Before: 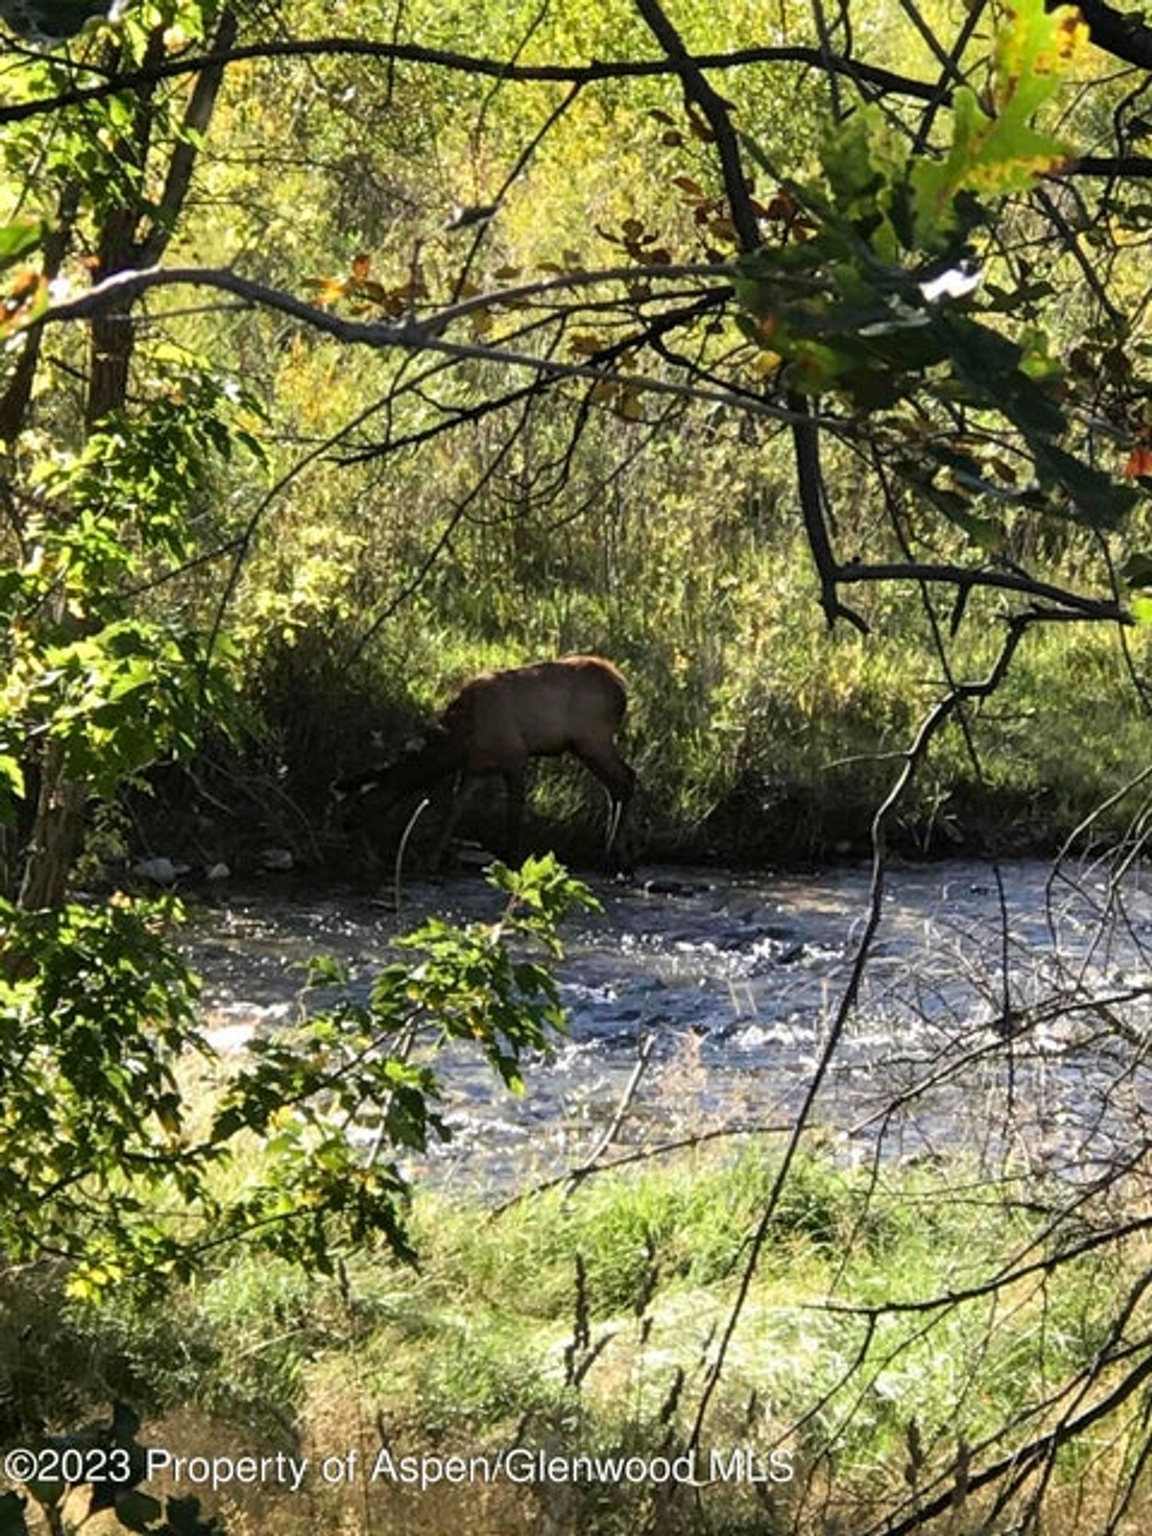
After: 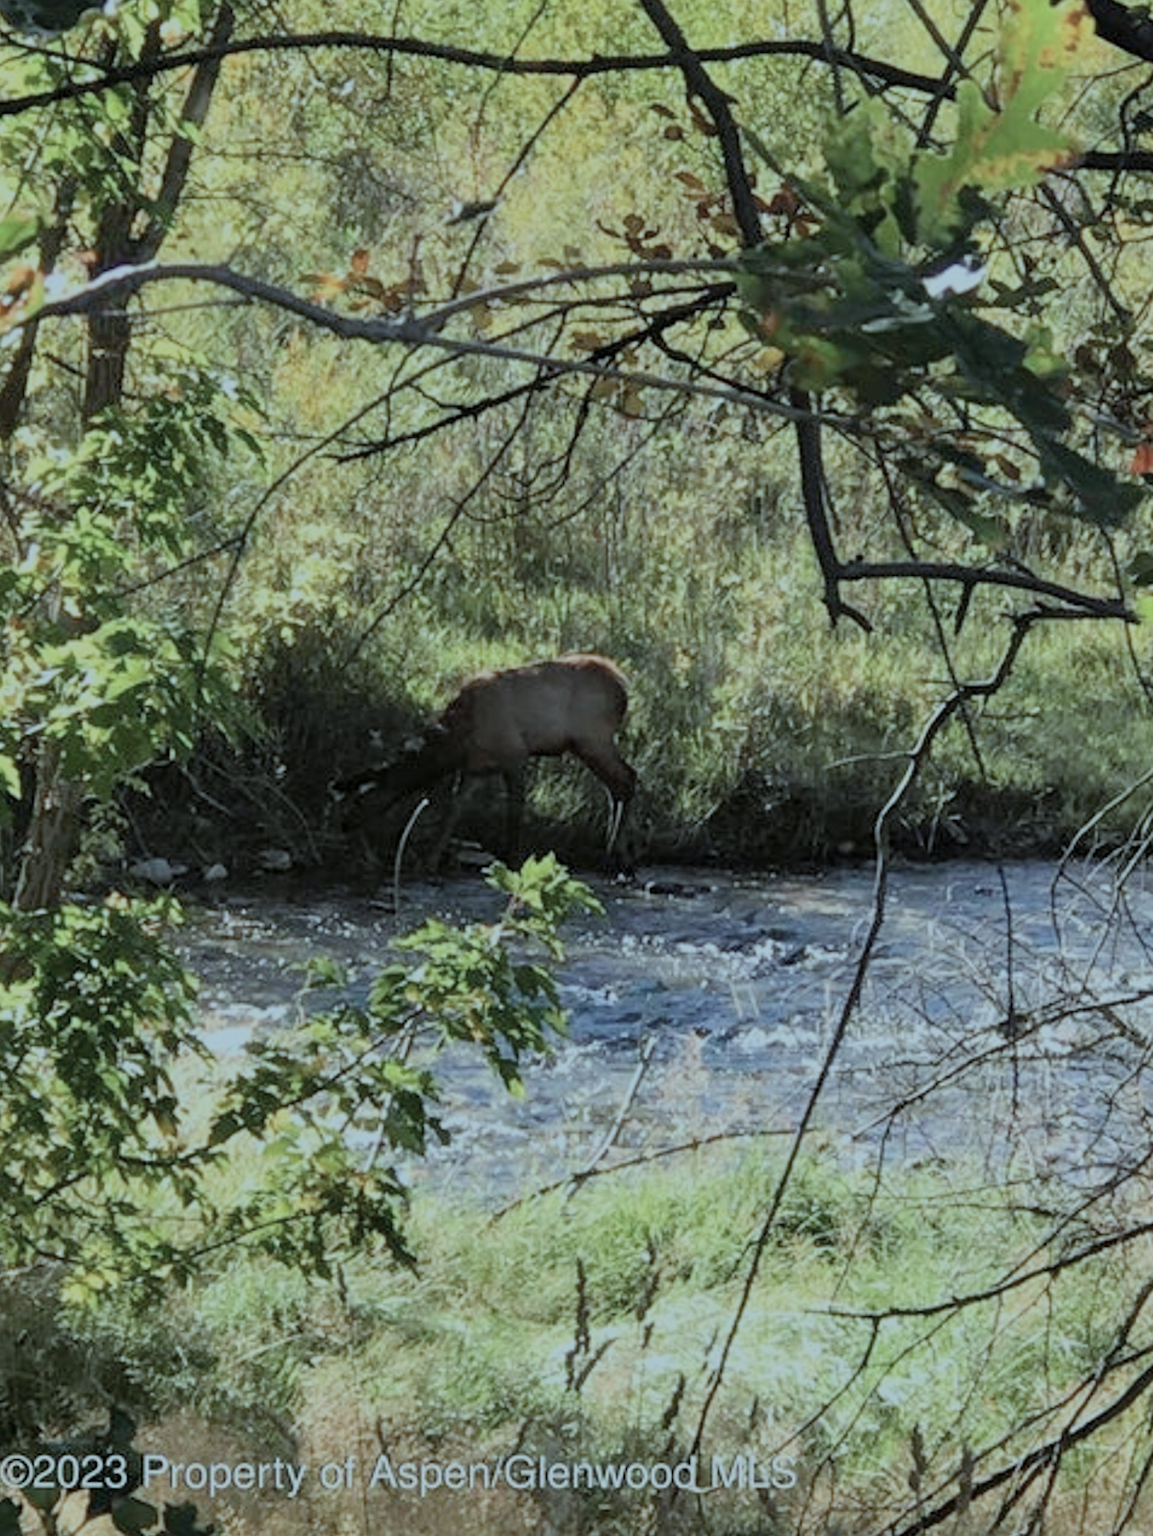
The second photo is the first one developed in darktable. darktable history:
color balance rgb: contrast -30%
exposure: exposure 0.3 EV, compensate highlight preservation false
filmic rgb: black relative exposure -7.65 EV, white relative exposure 4.56 EV, hardness 3.61, color science v6 (2022)
color correction: highlights a* -12.64, highlights b* -18.1, saturation 0.7
crop: left 0.434%, top 0.485%, right 0.244%, bottom 0.386%
